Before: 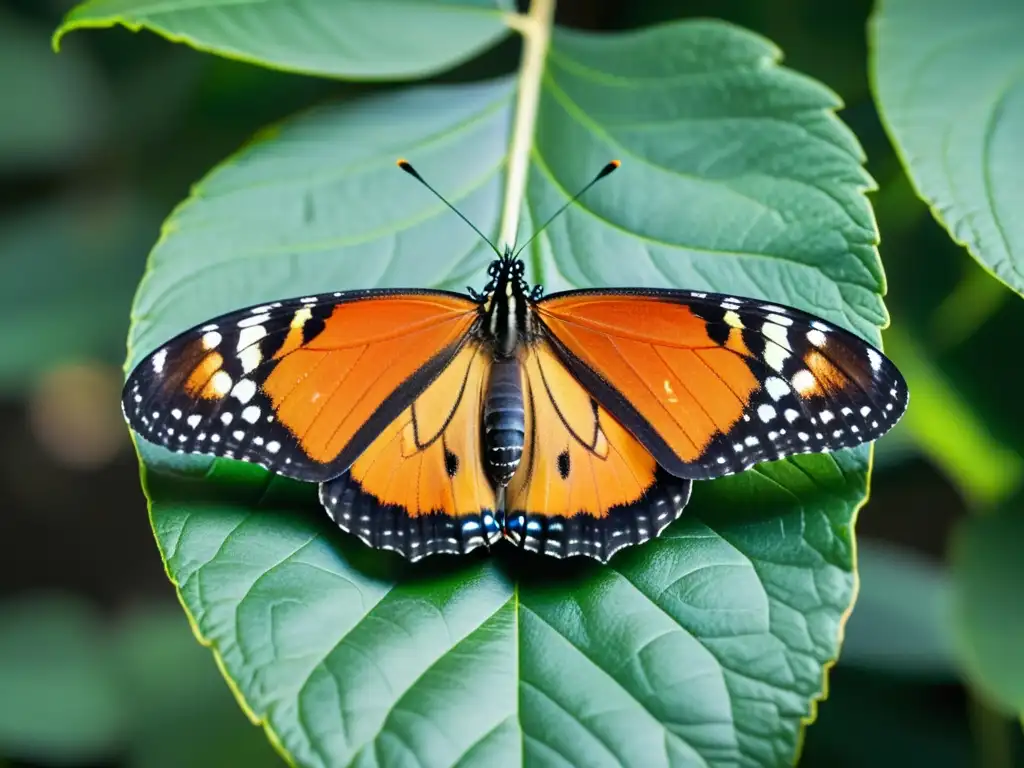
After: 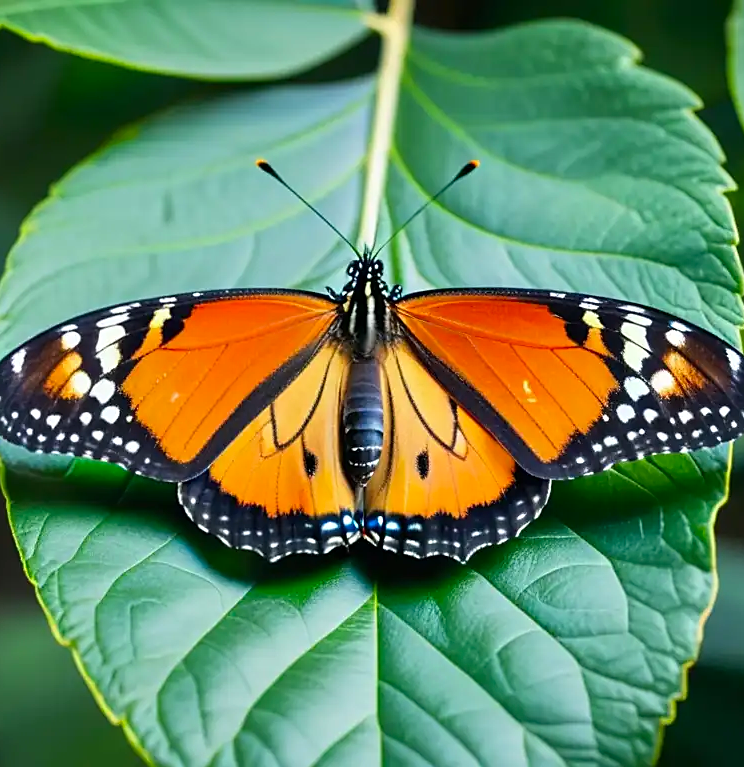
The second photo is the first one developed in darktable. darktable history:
contrast brightness saturation: contrast 0.038, saturation 0.165
sharpen: radius 1.893, amount 0.394, threshold 1.419
crop: left 13.789%, top 0%, right 13.48%
